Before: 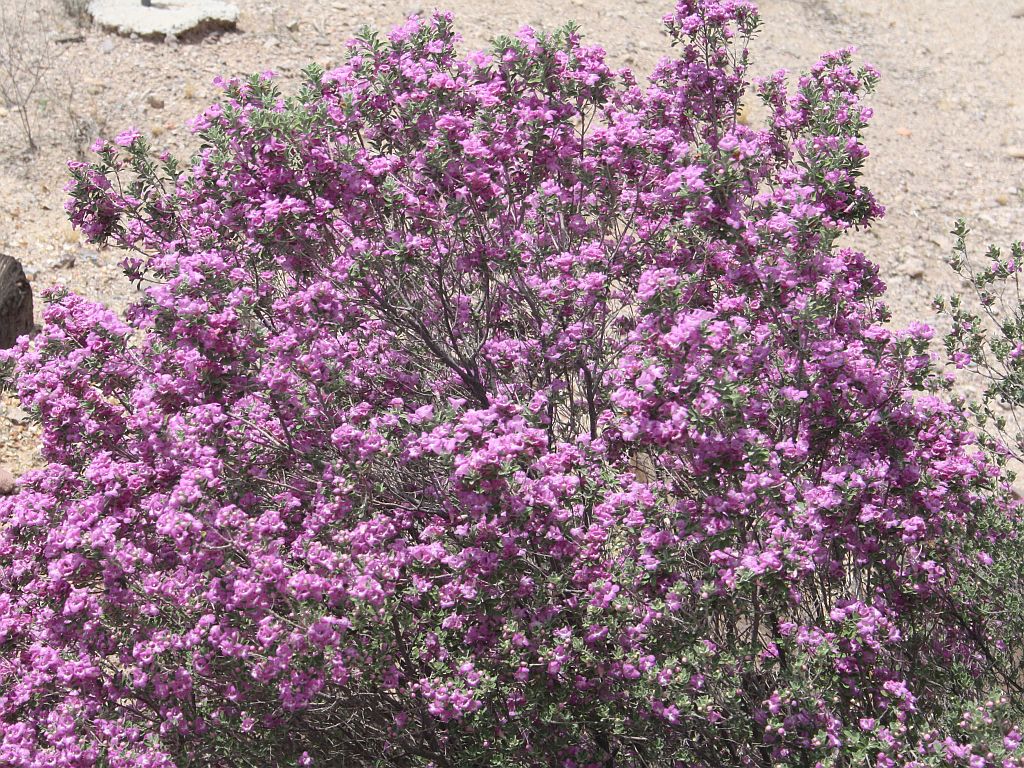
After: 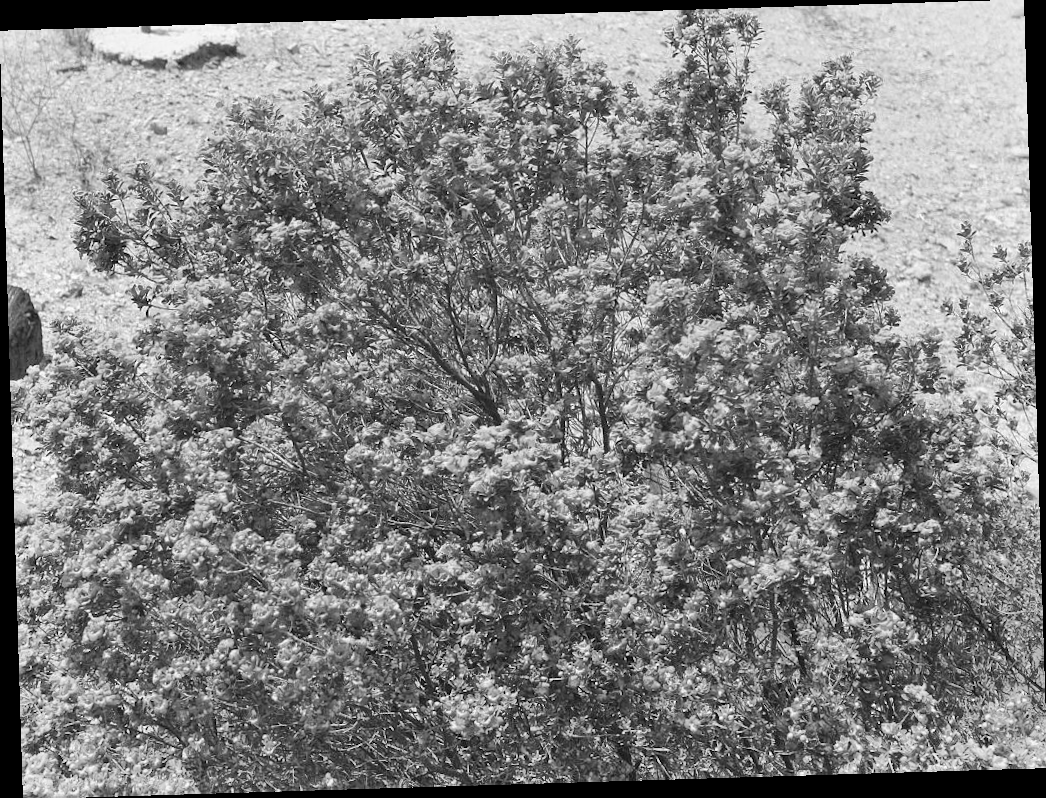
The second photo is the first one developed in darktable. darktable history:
rotate and perspective: rotation -1.75°, automatic cropping off
monochrome: on, module defaults
shadows and highlights: shadows 60, soften with gaussian
